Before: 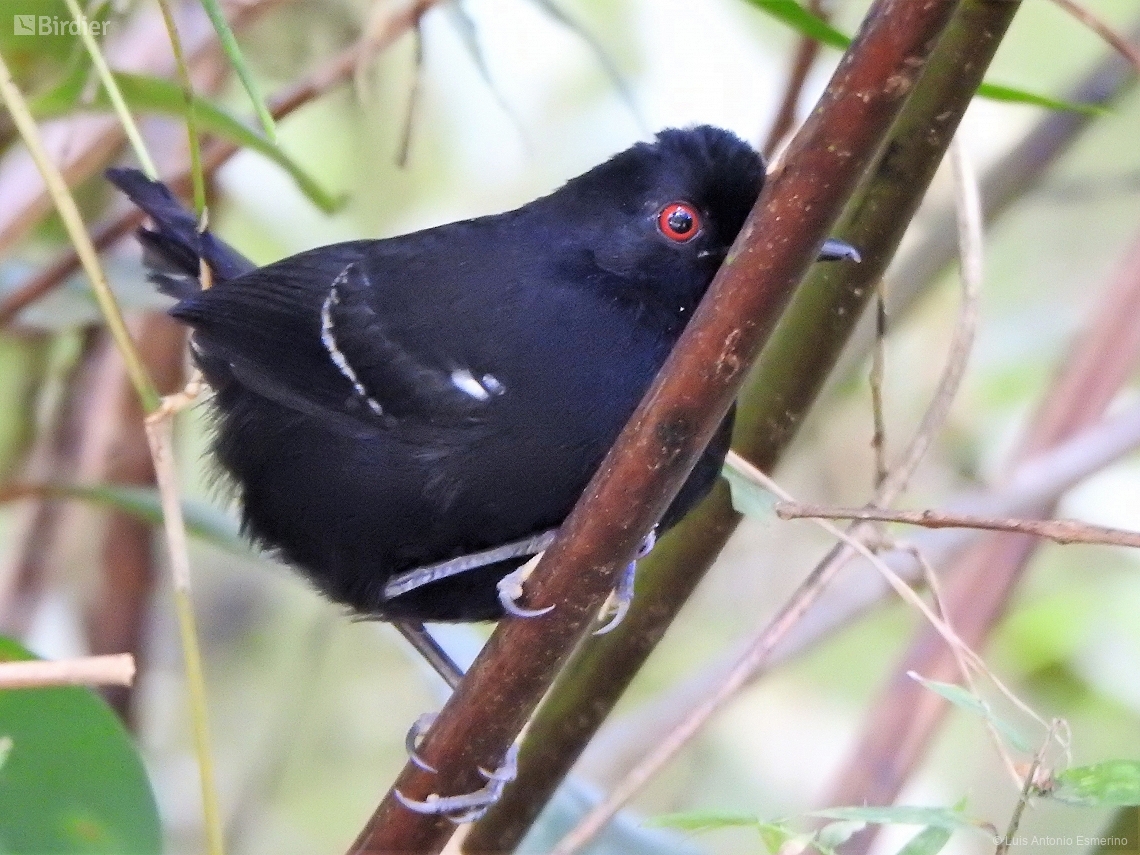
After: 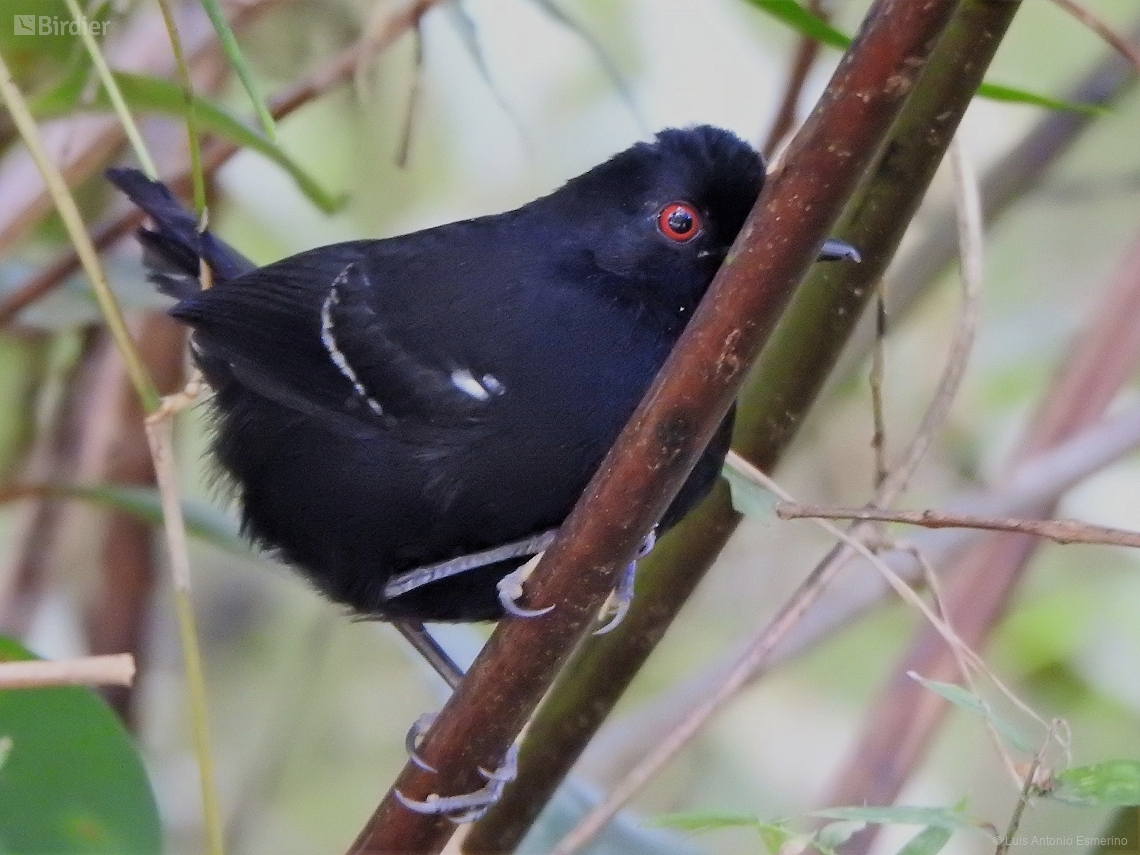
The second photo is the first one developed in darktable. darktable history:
white balance: emerald 1
exposure: exposure -0.582 EV, compensate highlight preservation false
